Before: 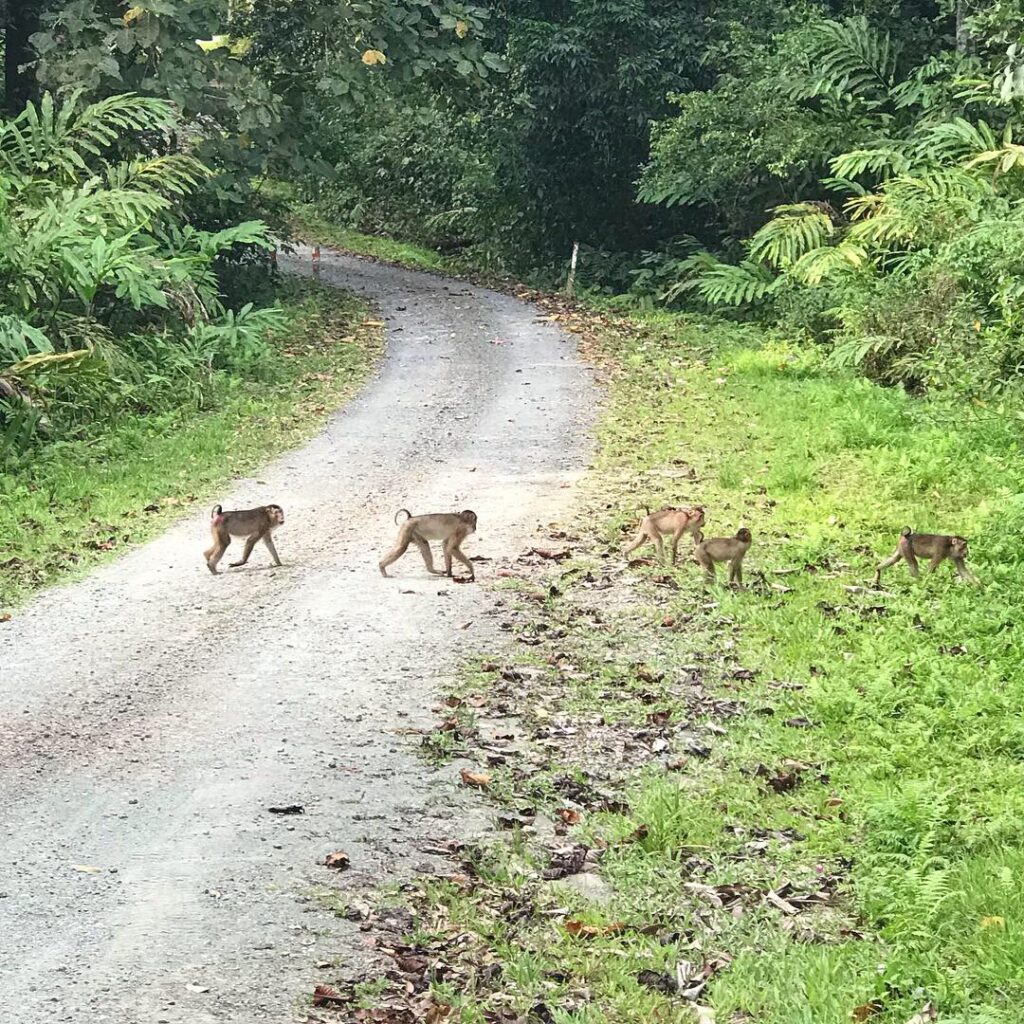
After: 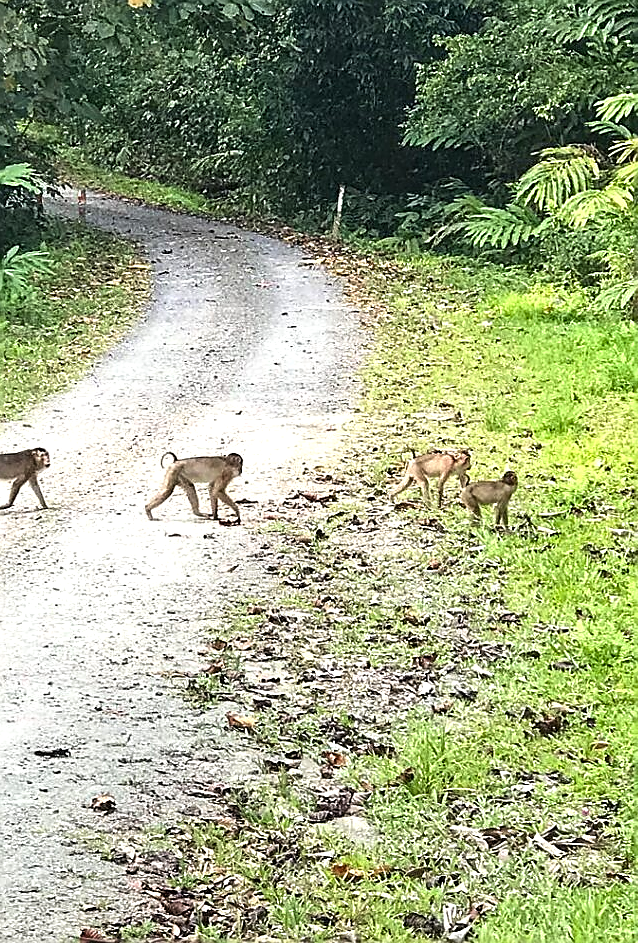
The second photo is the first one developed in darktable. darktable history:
crop and rotate: left 22.918%, top 5.629%, right 14.711%, bottom 2.247%
color balance rgb: linear chroma grading › global chroma 10%, global vibrance 10%, contrast 15%, saturation formula JzAzBz (2021)
sharpen: radius 1.4, amount 1.25, threshold 0.7
